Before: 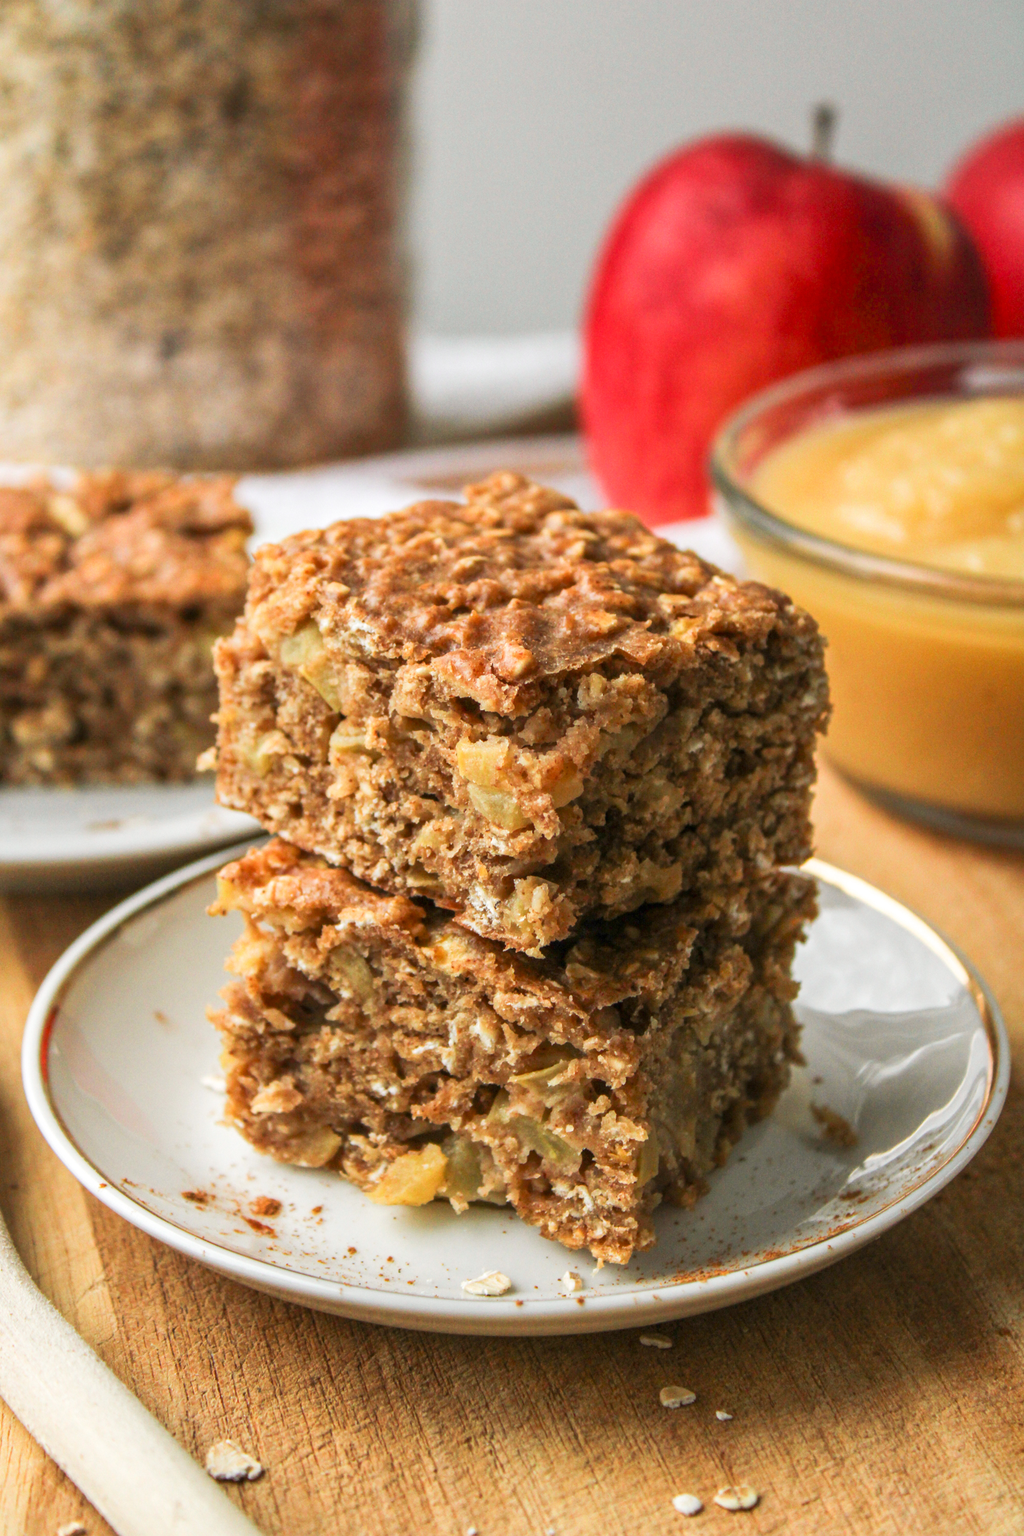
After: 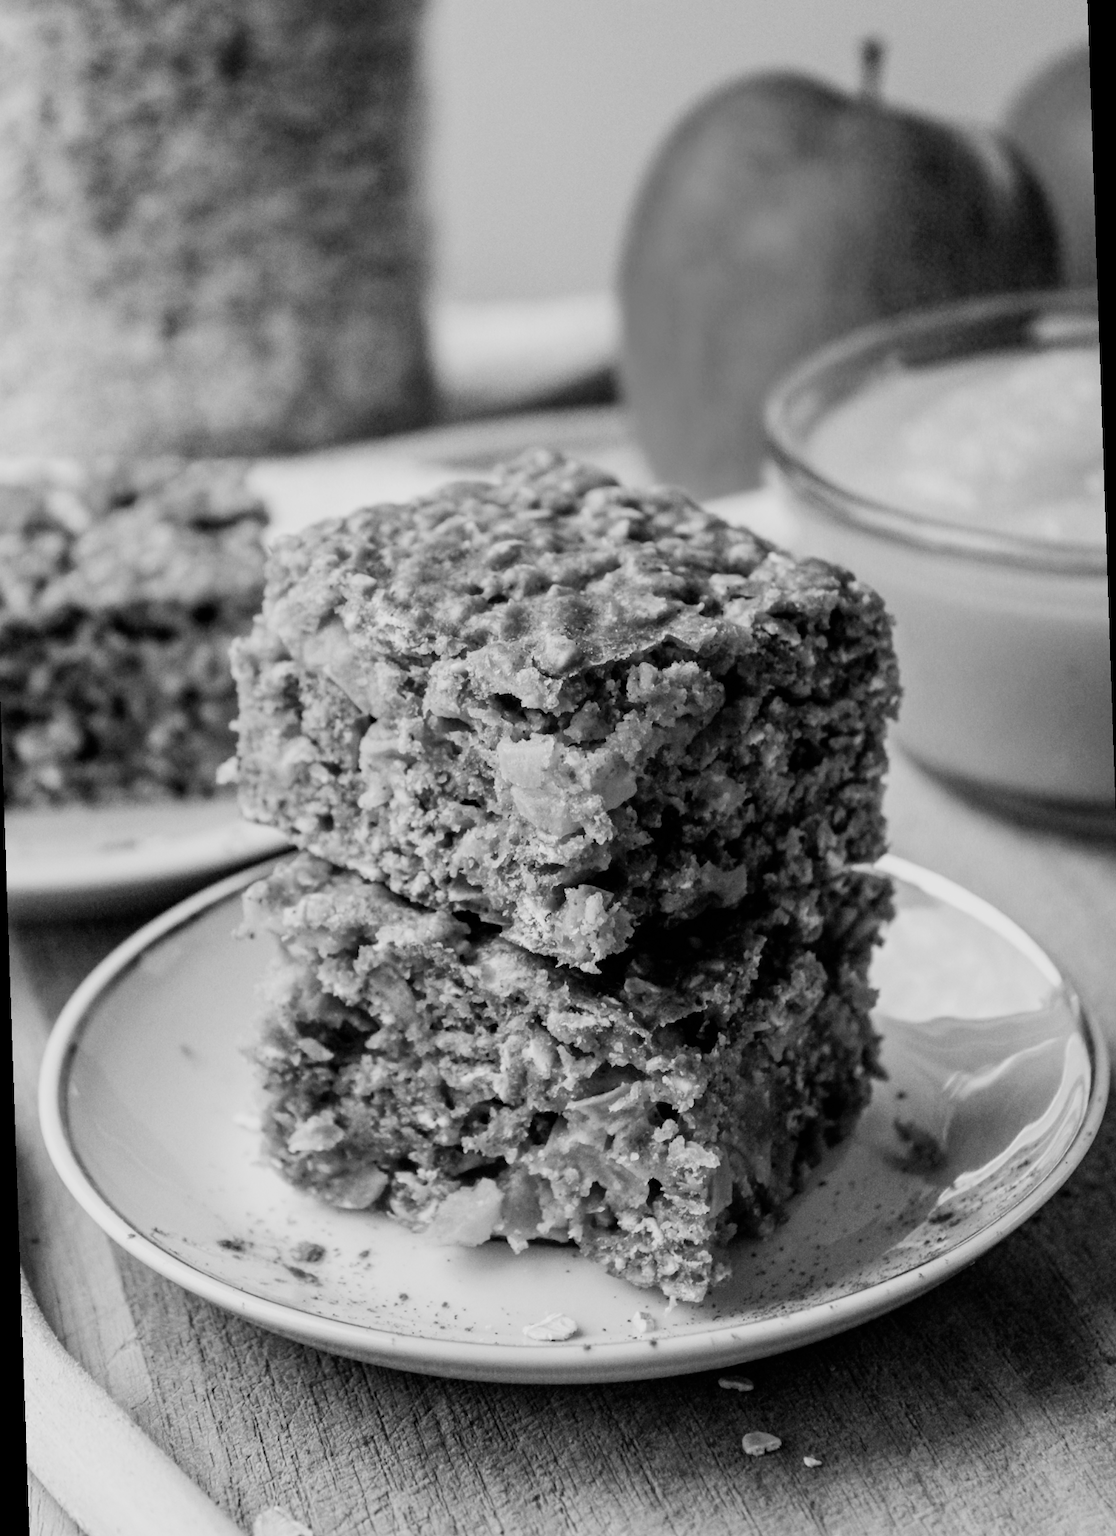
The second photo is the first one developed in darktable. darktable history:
filmic rgb: black relative exposure -5 EV, hardness 2.88, contrast 1.3
haze removal: compatibility mode true, adaptive false
monochrome: on, module defaults
rotate and perspective: rotation -2°, crop left 0.022, crop right 0.978, crop top 0.049, crop bottom 0.951
